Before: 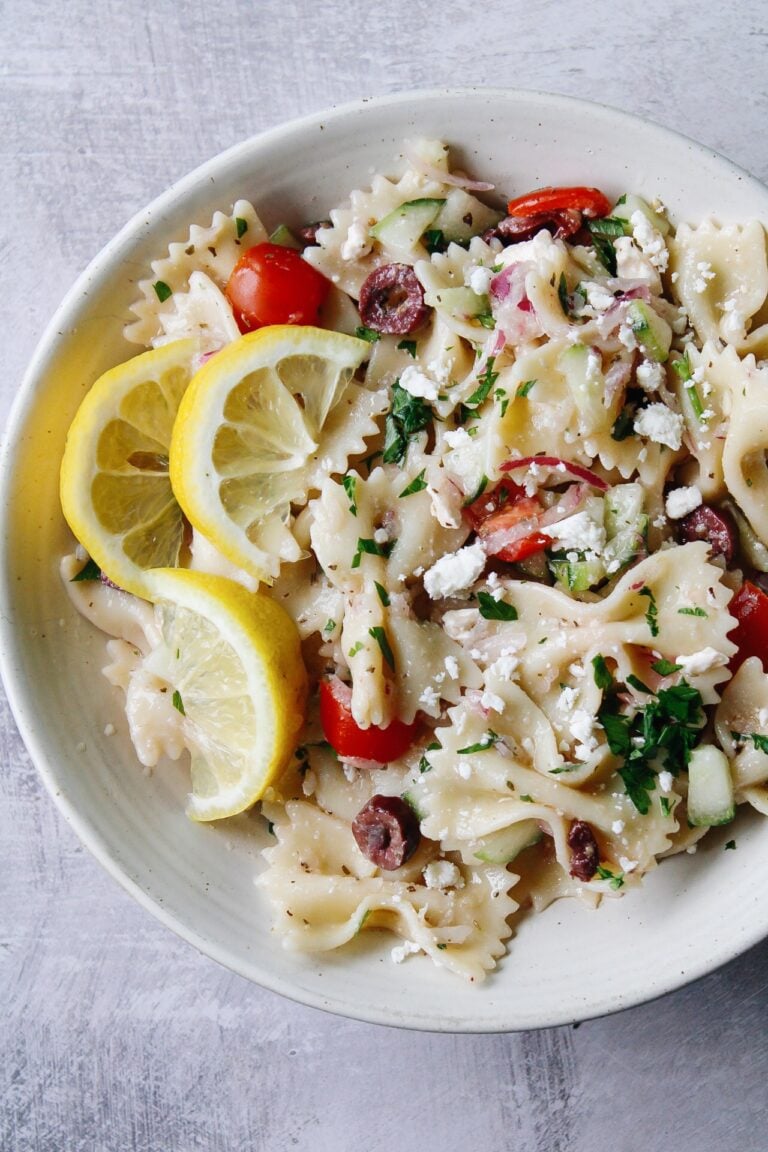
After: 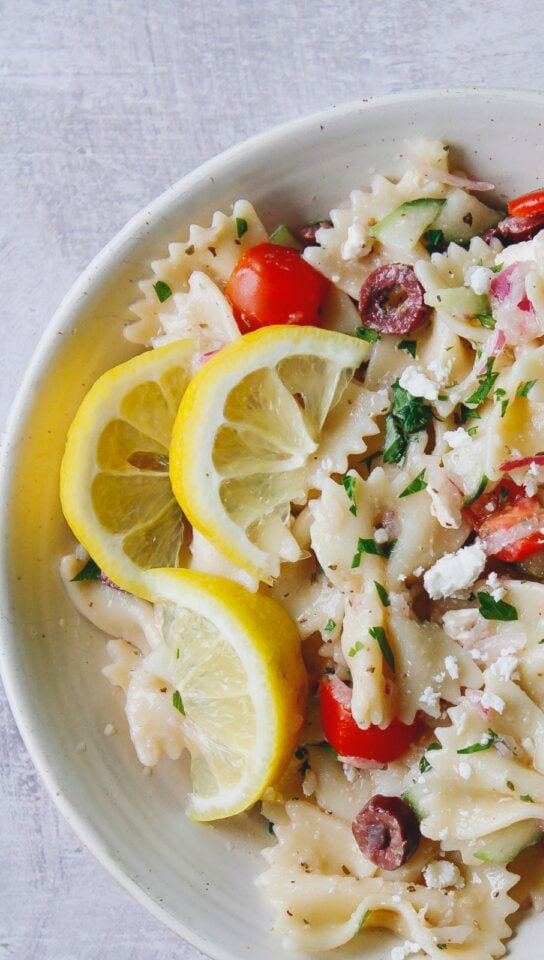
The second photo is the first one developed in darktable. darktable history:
crop: right 29.046%, bottom 16.617%
contrast brightness saturation: contrast -0.1, brightness 0.049, saturation 0.084
